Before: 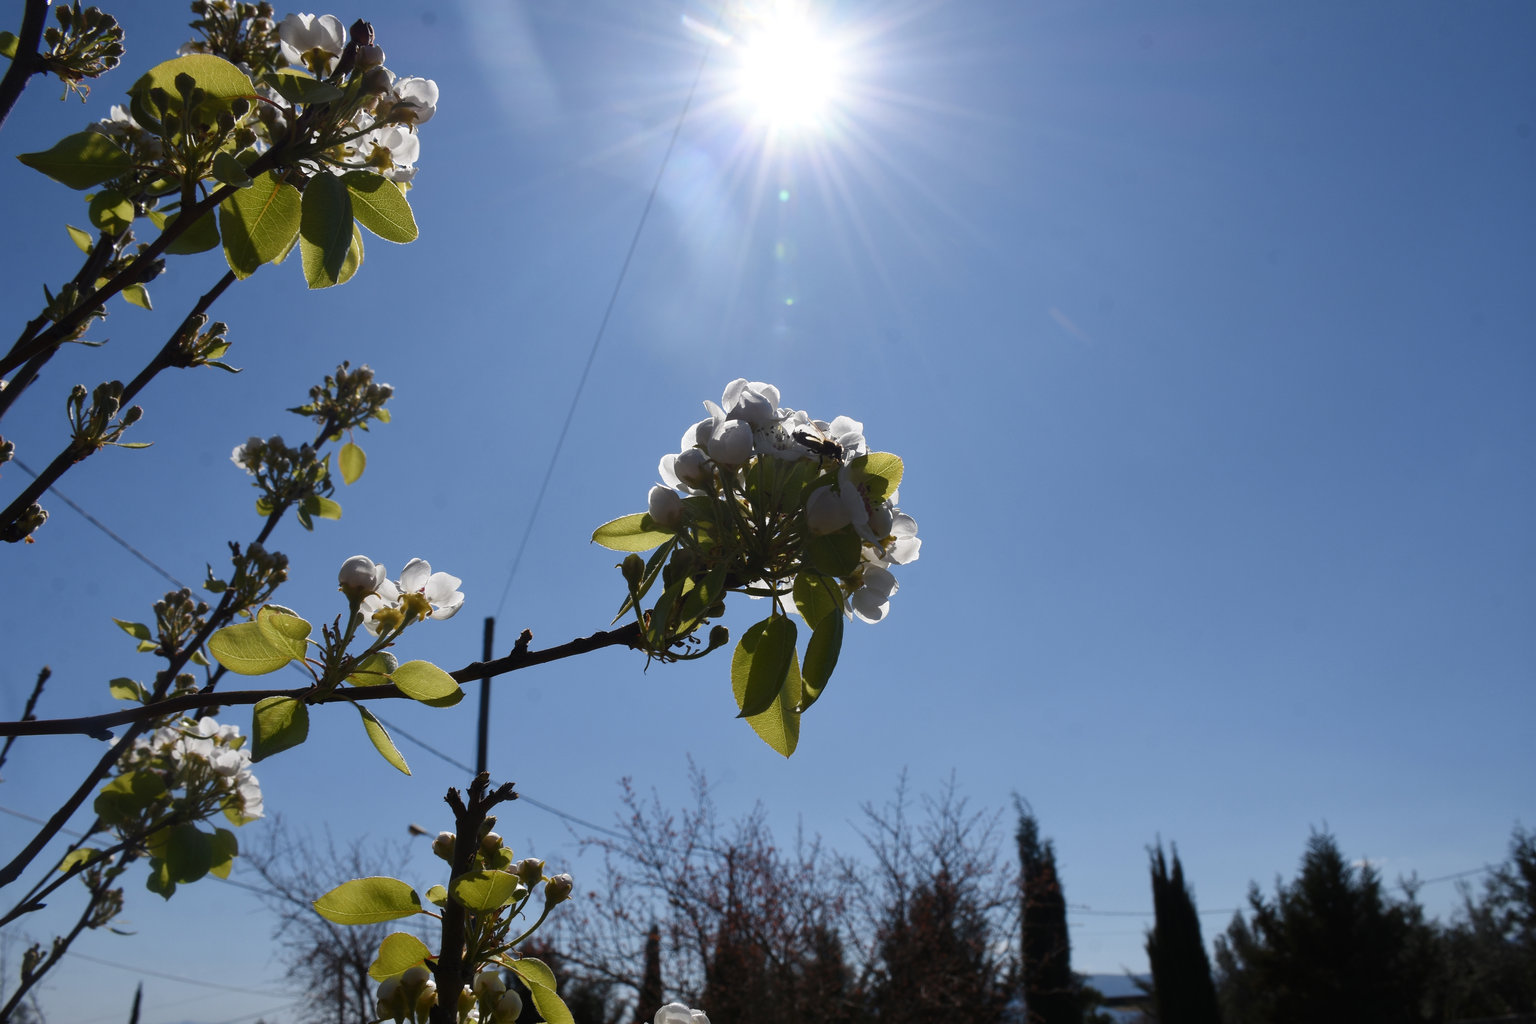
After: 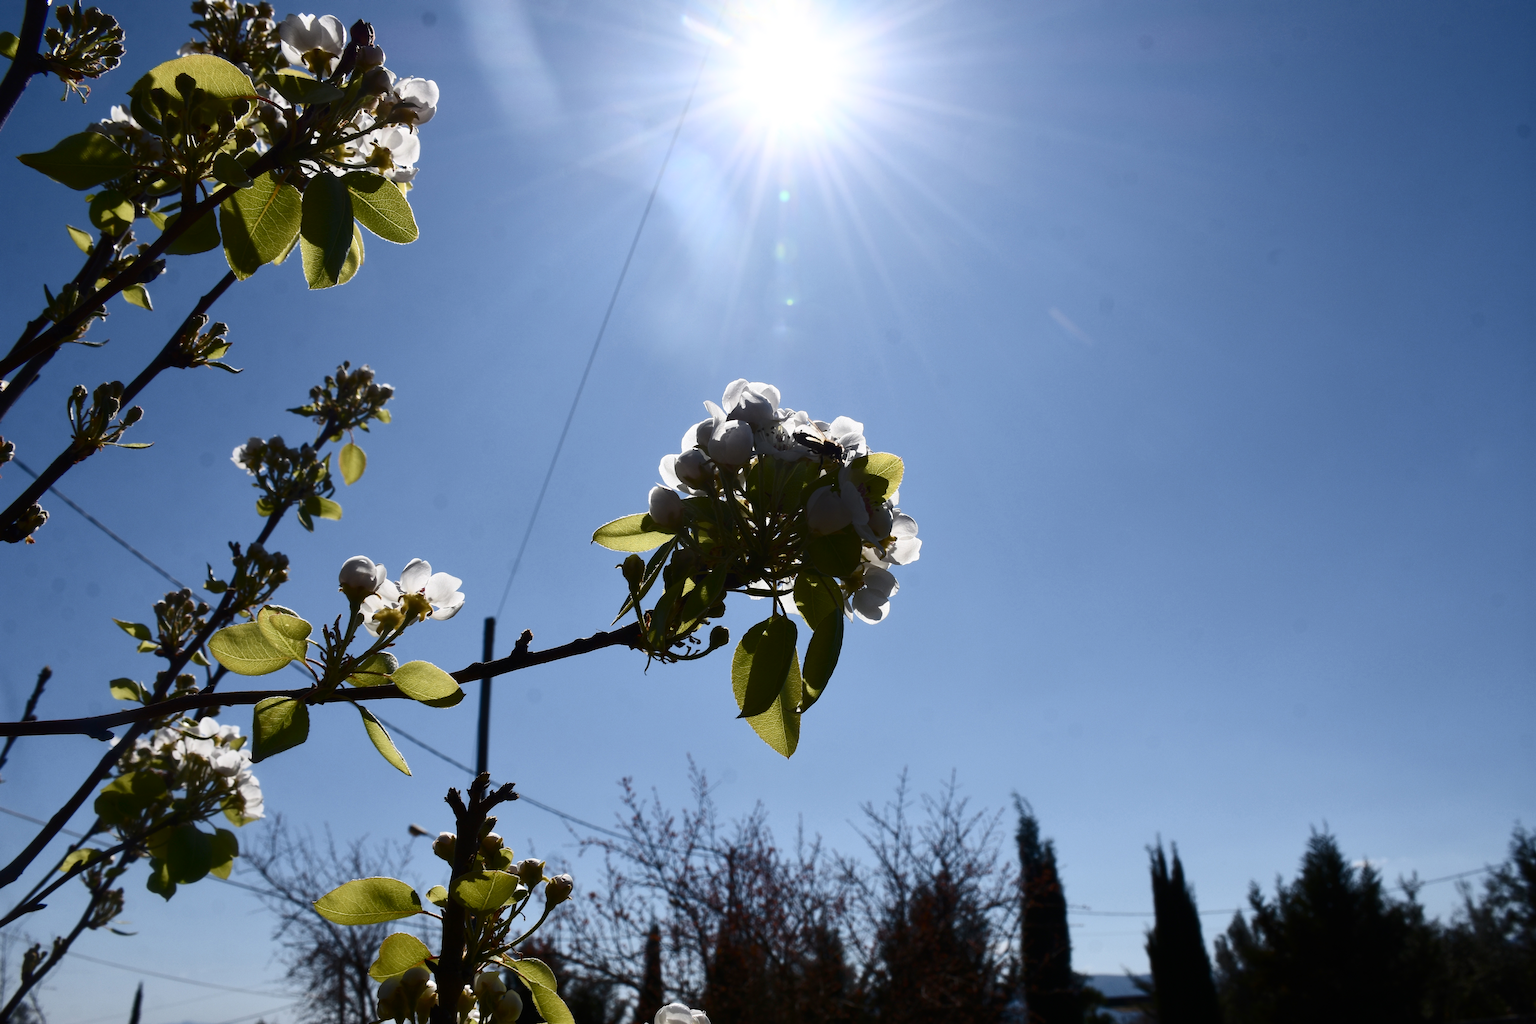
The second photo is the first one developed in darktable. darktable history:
exposure: compensate highlight preservation false
contrast brightness saturation: contrast 0.275
